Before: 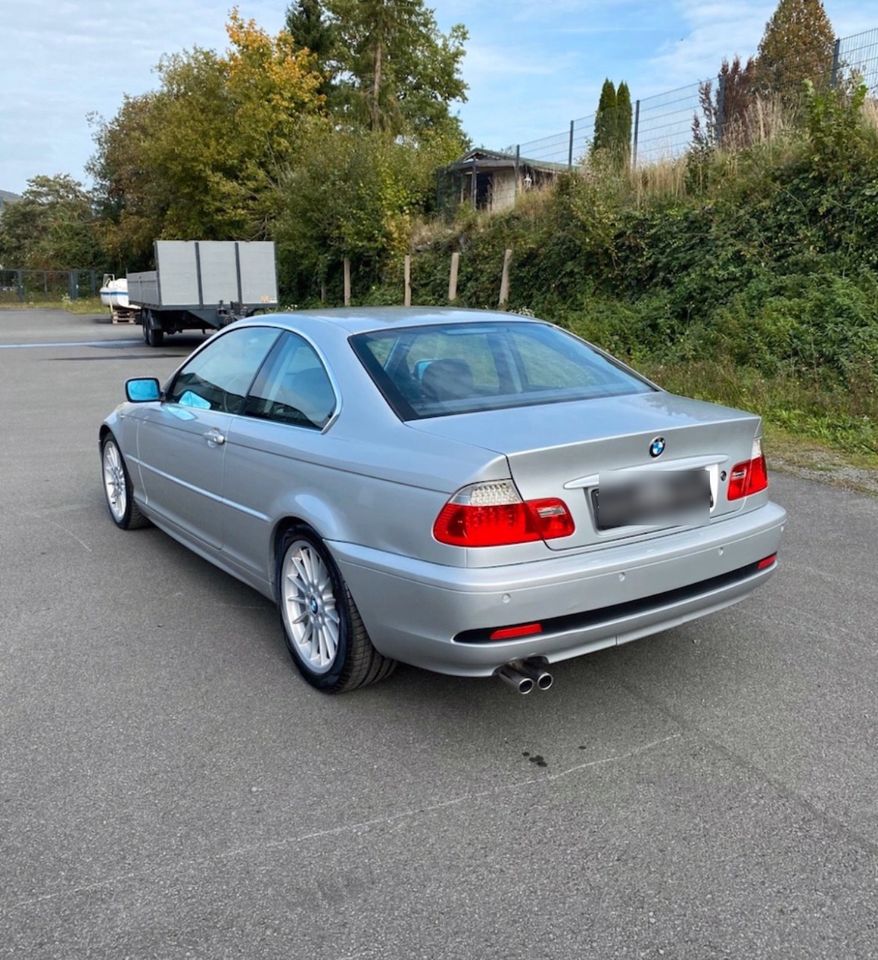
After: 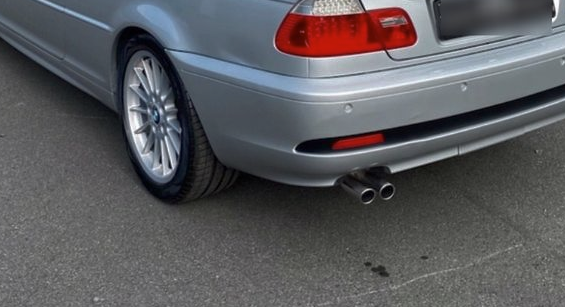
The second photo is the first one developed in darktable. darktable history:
tone curve: curves: ch0 [(0, 0) (0.797, 0.684) (1, 1)], color space Lab, linked channels, preserve colors none
crop: left 18.091%, top 51.13%, right 17.525%, bottom 16.85%
